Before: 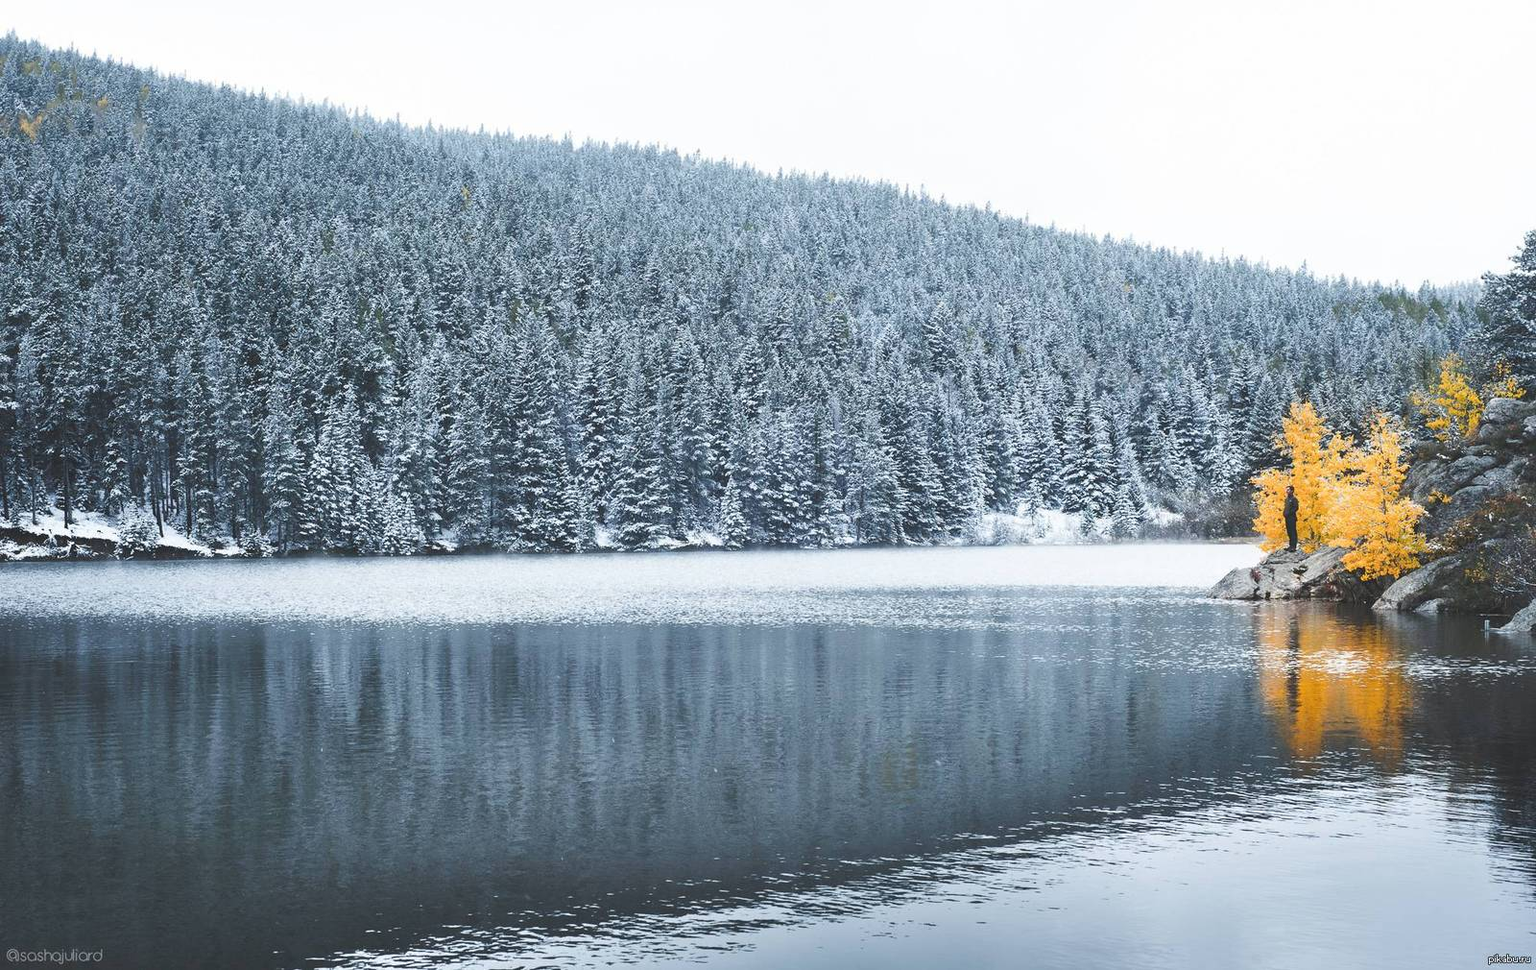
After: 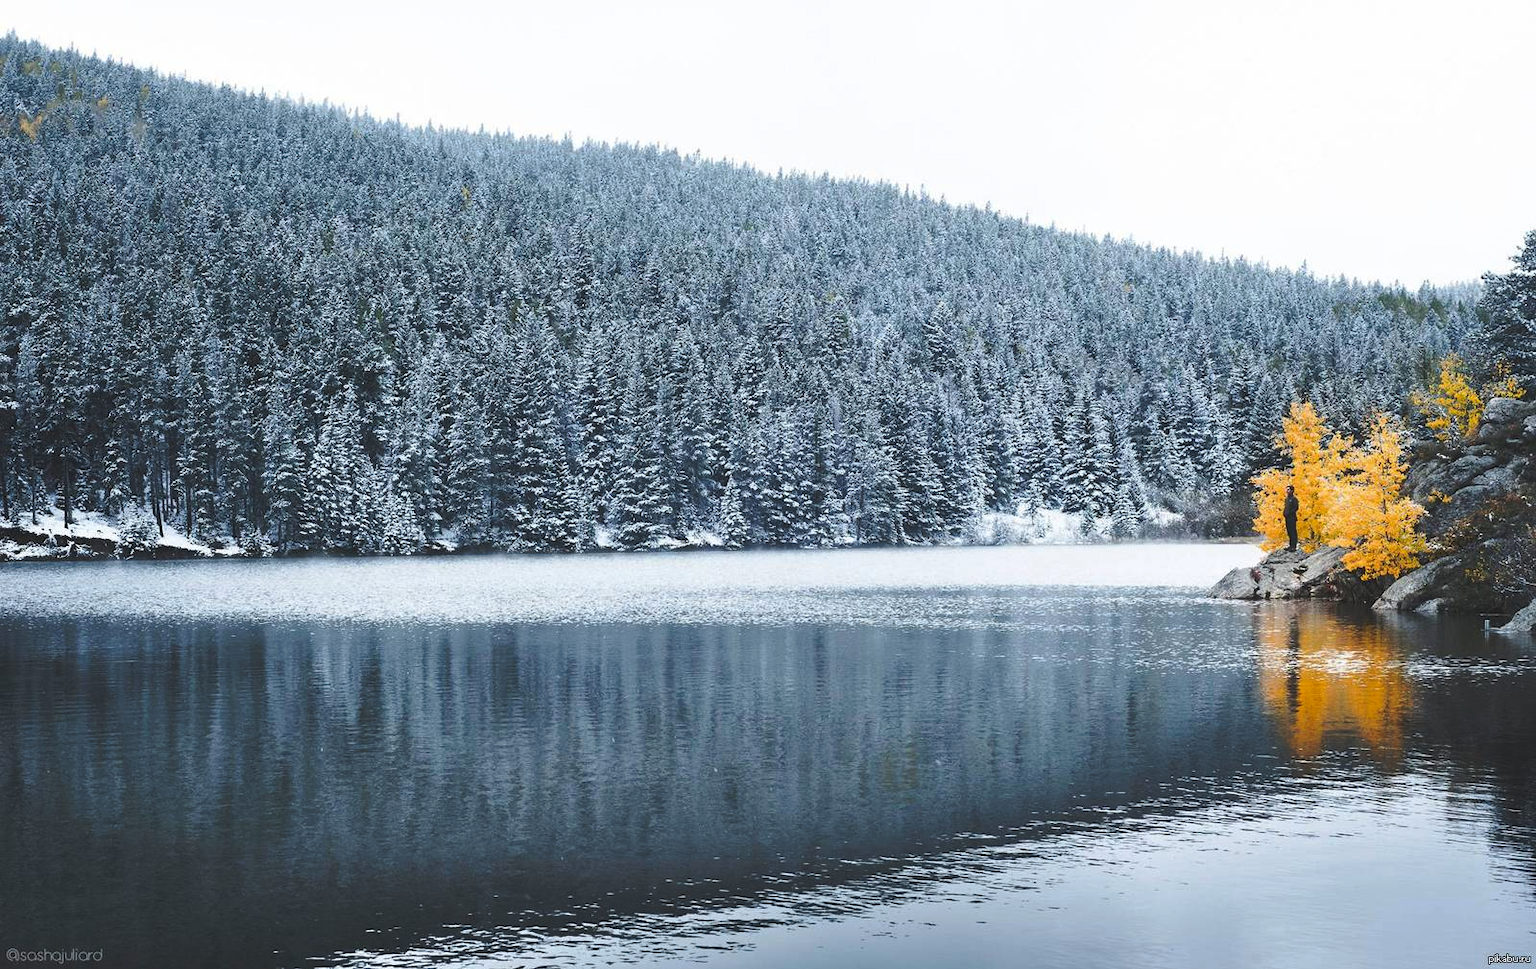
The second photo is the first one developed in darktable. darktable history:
tone curve: curves: ch0 [(0, 0) (0.003, 0.002) (0.011, 0.009) (0.025, 0.02) (0.044, 0.035) (0.069, 0.055) (0.1, 0.08) (0.136, 0.109) (0.177, 0.142) (0.224, 0.179) (0.277, 0.222) (0.335, 0.268) (0.399, 0.329) (0.468, 0.409) (0.543, 0.495) (0.623, 0.579) (0.709, 0.669) (0.801, 0.767) (0.898, 0.885) (1, 1)], preserve colors none
